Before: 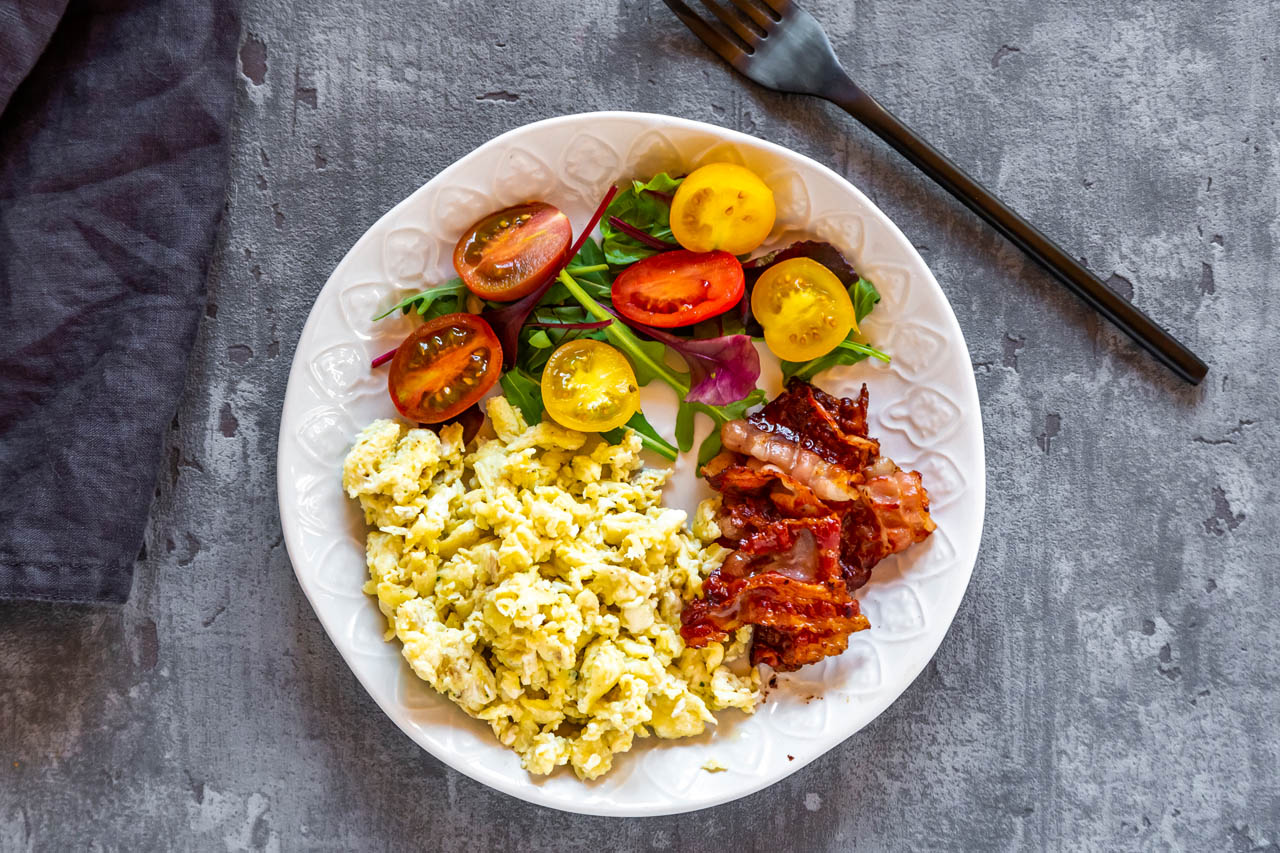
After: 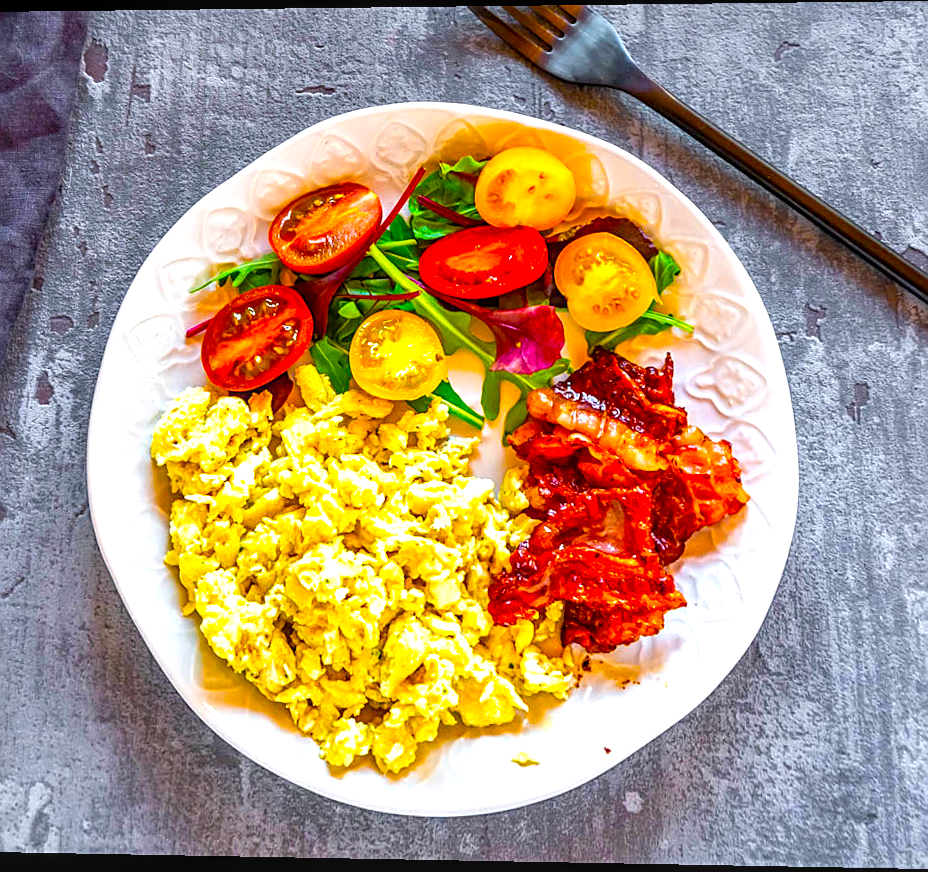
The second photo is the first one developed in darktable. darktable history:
rotate and perspective: rotation 0.128°, lens shift (vertical) -0.181, lens shift (horizontal) -0.044, shear 0.001, automatic cropping off
crop: left 16.899%, right 16.556%
exposure: exposure 0.74 EV, compensate highlight preservation false
color balance: input saturation 134.34%, contrast -10.04%, contrast fulcrum 19.67%, output saturation 133.51%
local contrast: on, module defaults
sharpen: on, module defaults
